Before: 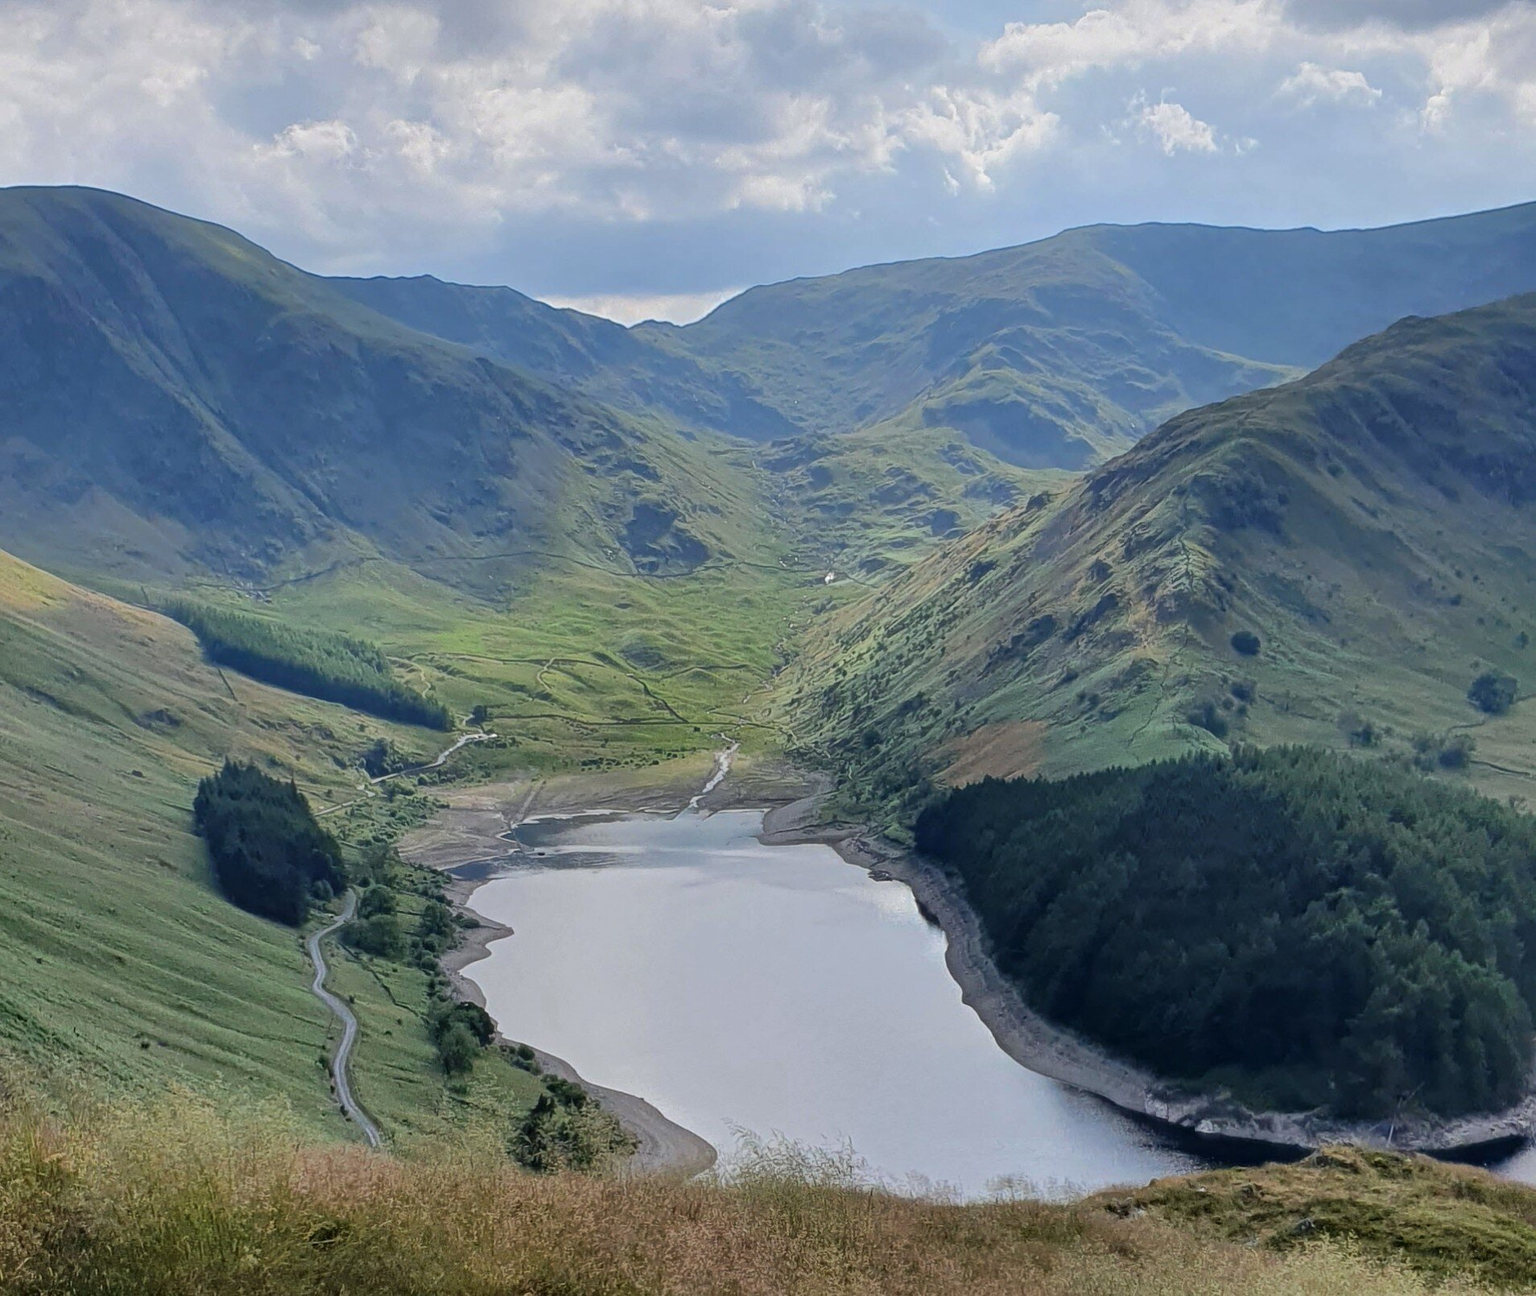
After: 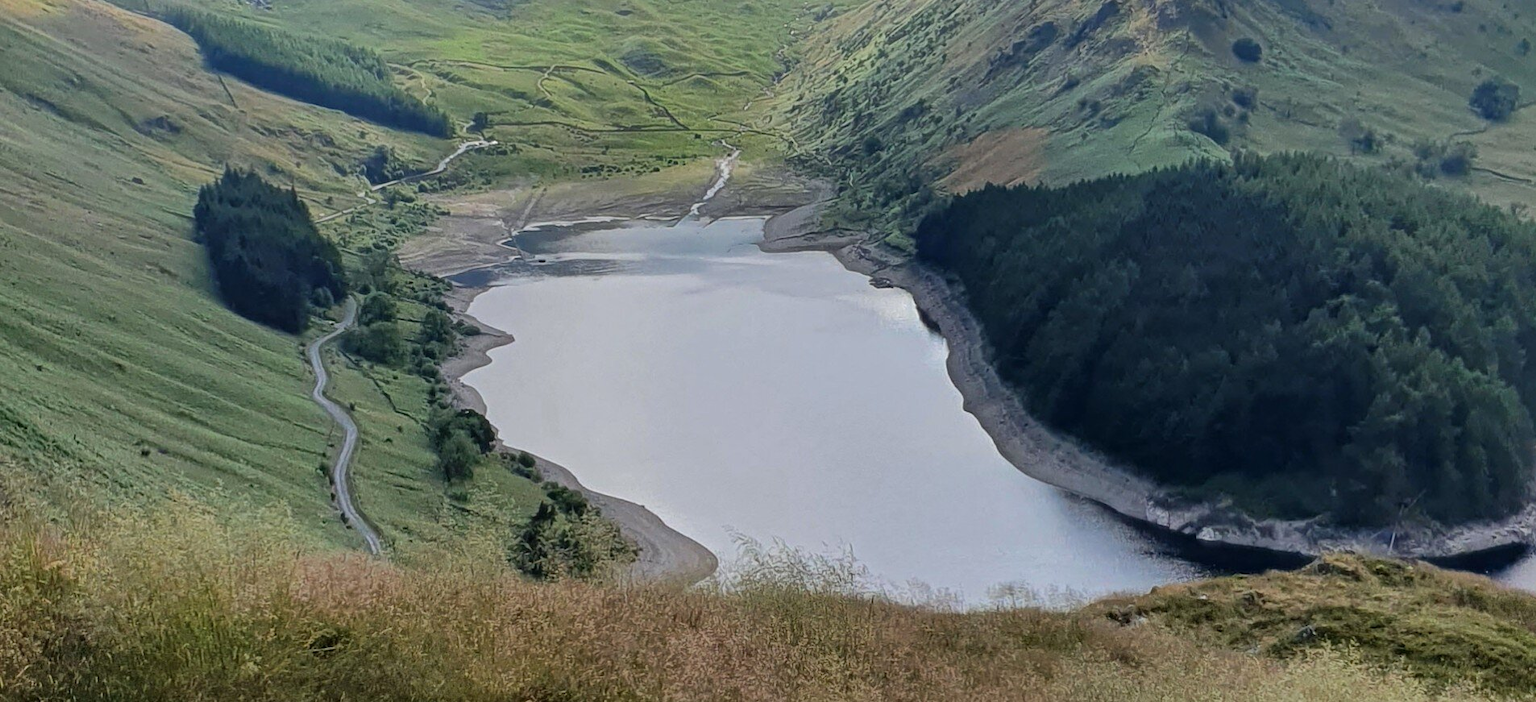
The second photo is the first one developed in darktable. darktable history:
crop and rotate: top 45.812%, right 0.098%
